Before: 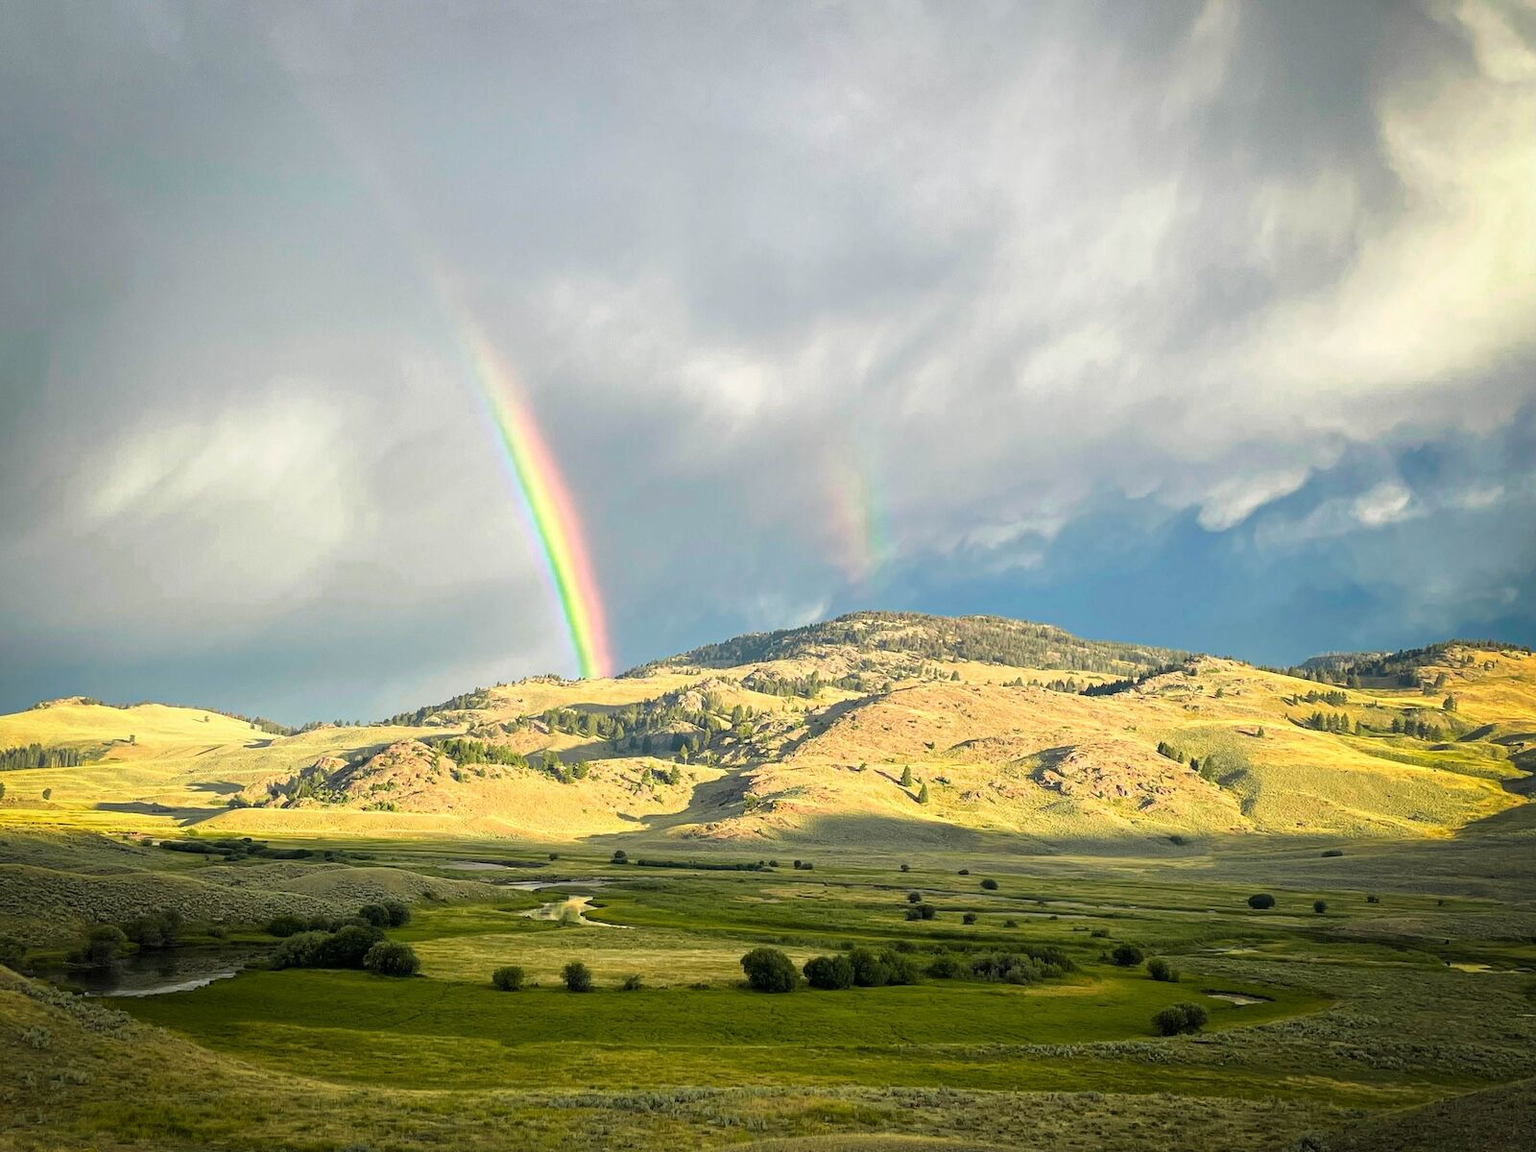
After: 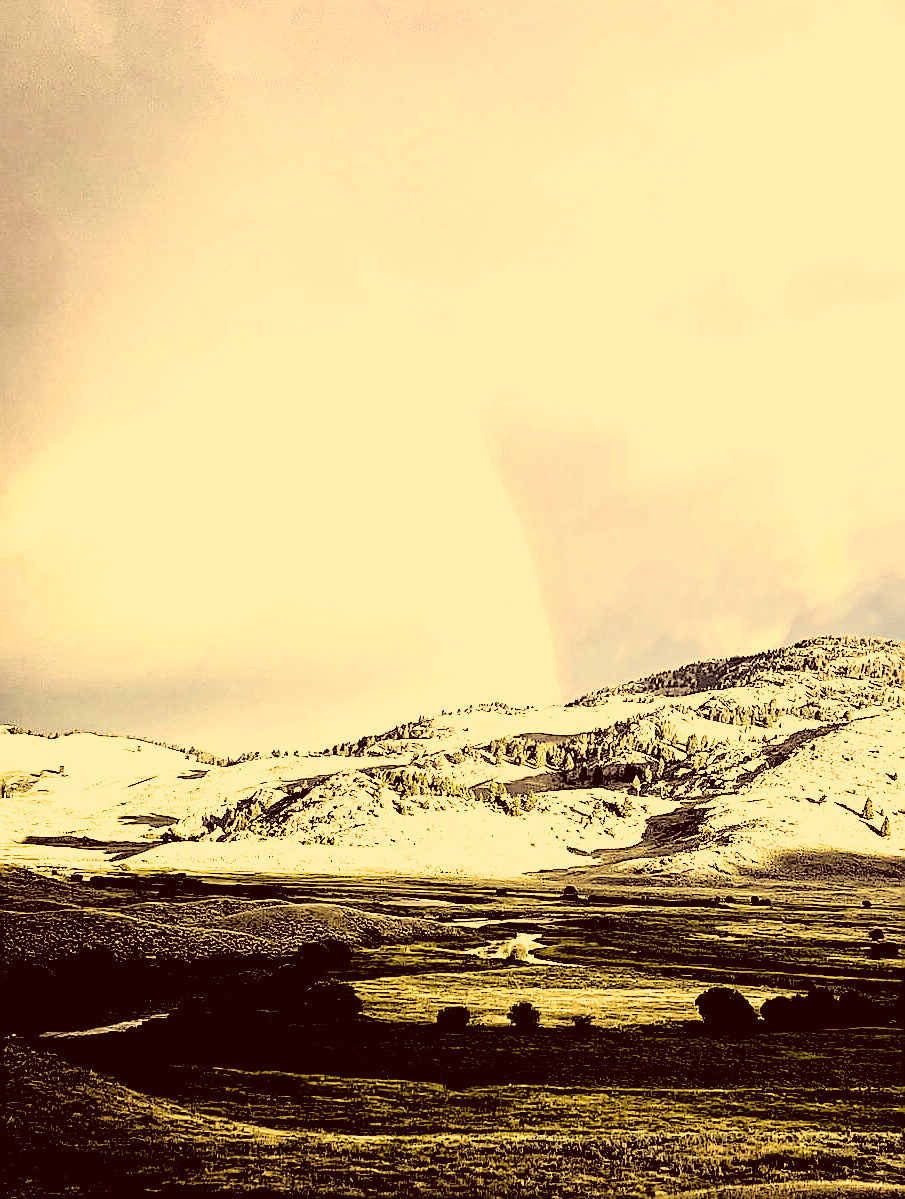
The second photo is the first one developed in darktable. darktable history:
tone equalizer: -8 EV -0.739 EV, -7 EV -0.729 EV, -6 EV -0.605 EV, -5 EV -0.392 EV, -3 EV 0.366 EV, -2 EV 0.6 EV, -1 EV 0.689 EV, +0 EV 0.777 EV, edges refinement/feathering 500, mask exposure compensation -1.57 EV, preserve details no
crop: left 4.762%, right 38.624%
sharpen: radius 1.374, amount 1.248, threshold 0.651
filmic rgb: black relative exposure -1.09 EV, white relative exposure 2.06 EV, threshold 3.06 EV, hardness 1.56, contrast 2.245, enable highlight reconstruction true
contrast brightness saturation: contrast -0.055, saturation -0.401
color correction: highlights a* 9.64, highlights b* 39.39, shadows a* 14.34, shadows b* 3.65
haze removal: compatibility mode true, adaptive false
